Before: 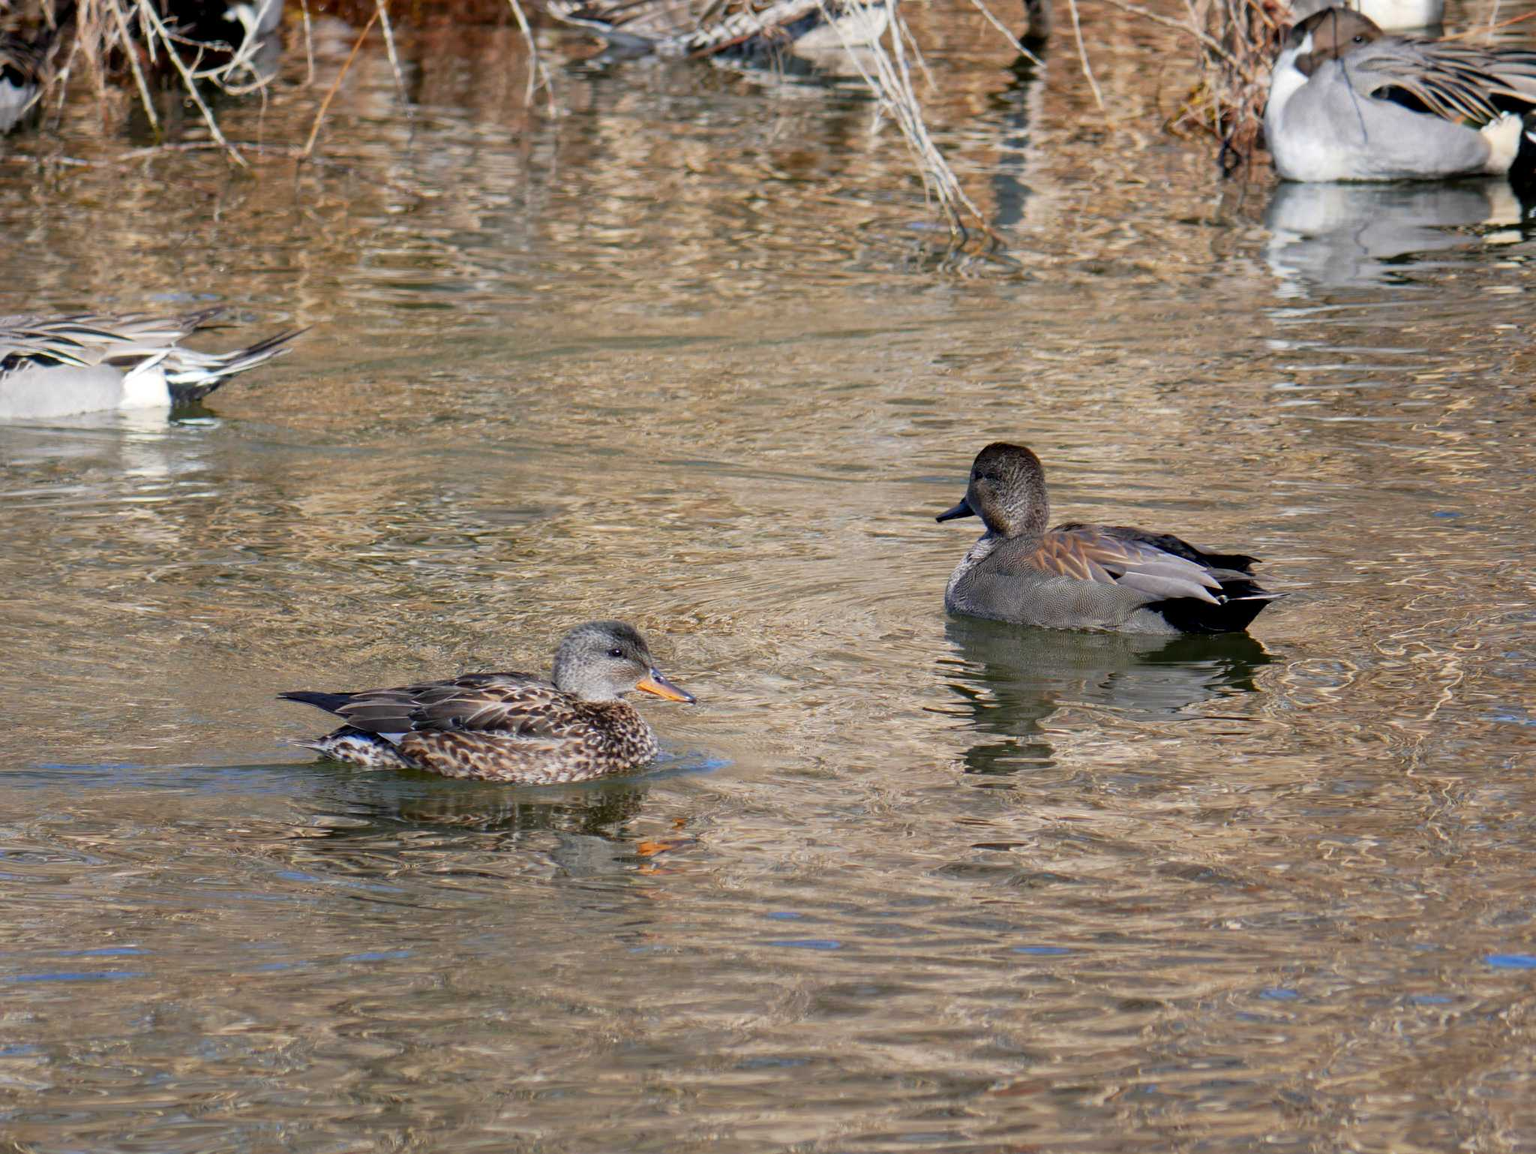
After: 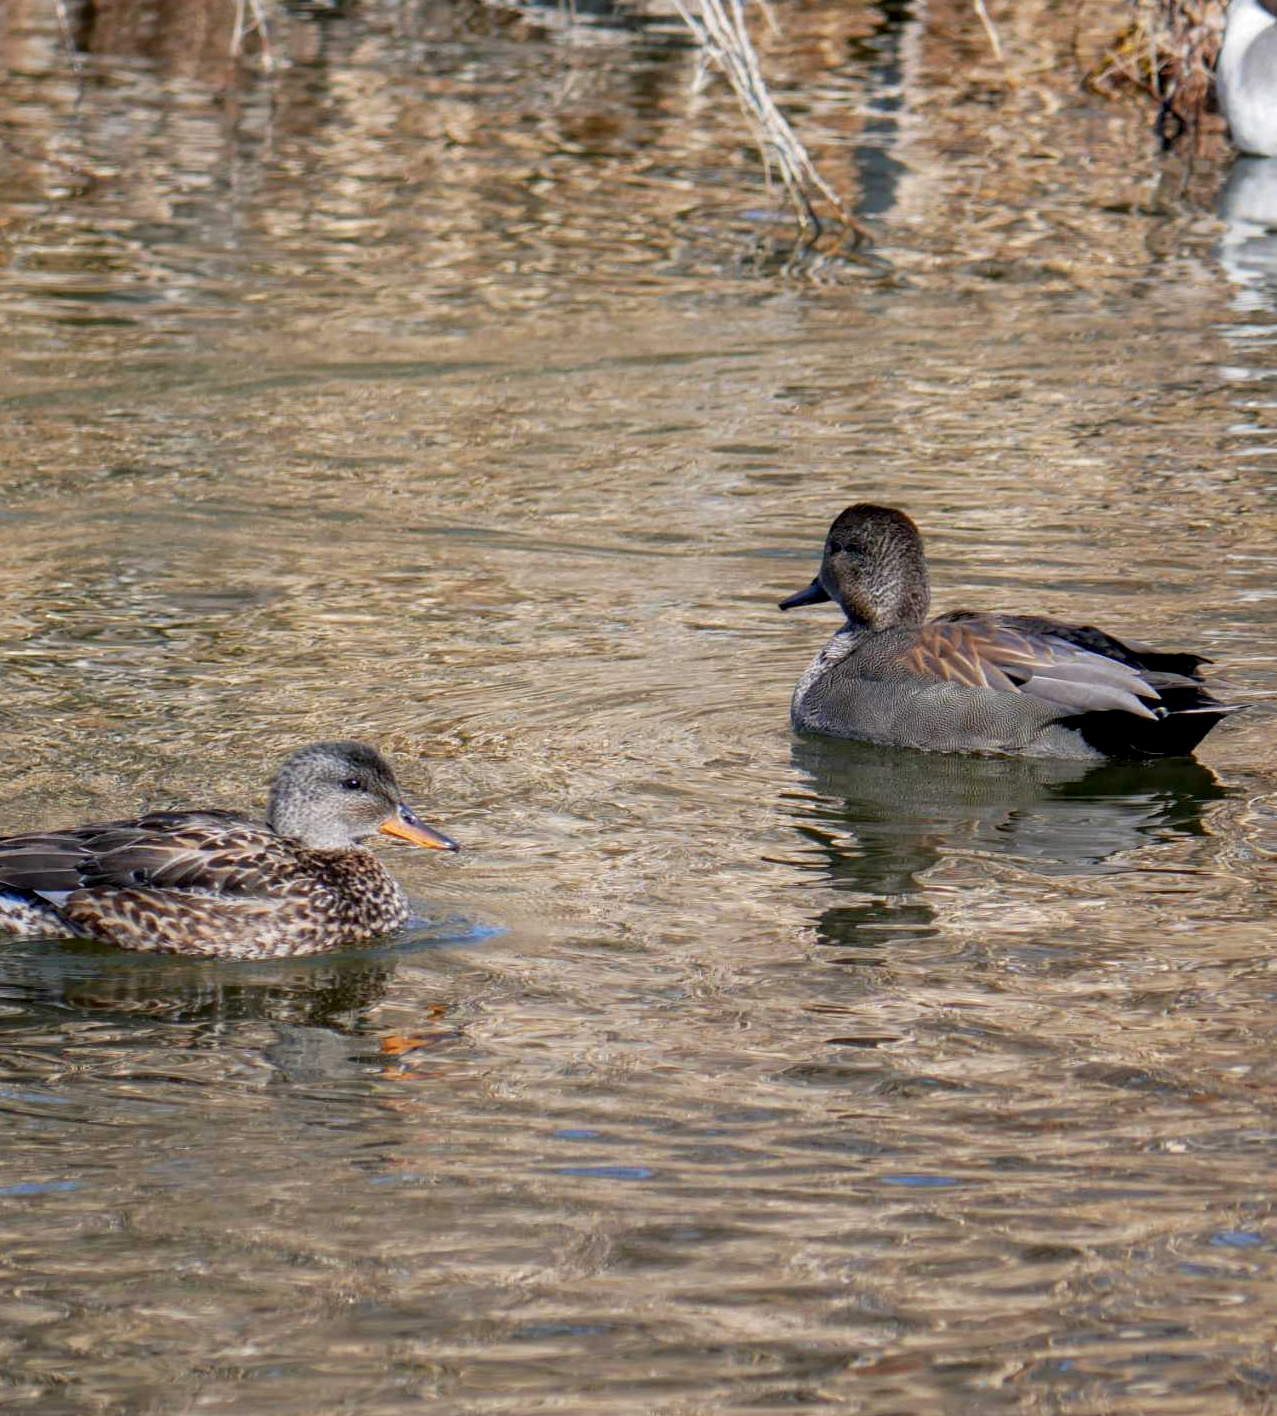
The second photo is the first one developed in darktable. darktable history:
crop and rotate: left 22.918%, top 5.629%, right 14.711%, bottom 2.247%
local contrast: on, module defaults
